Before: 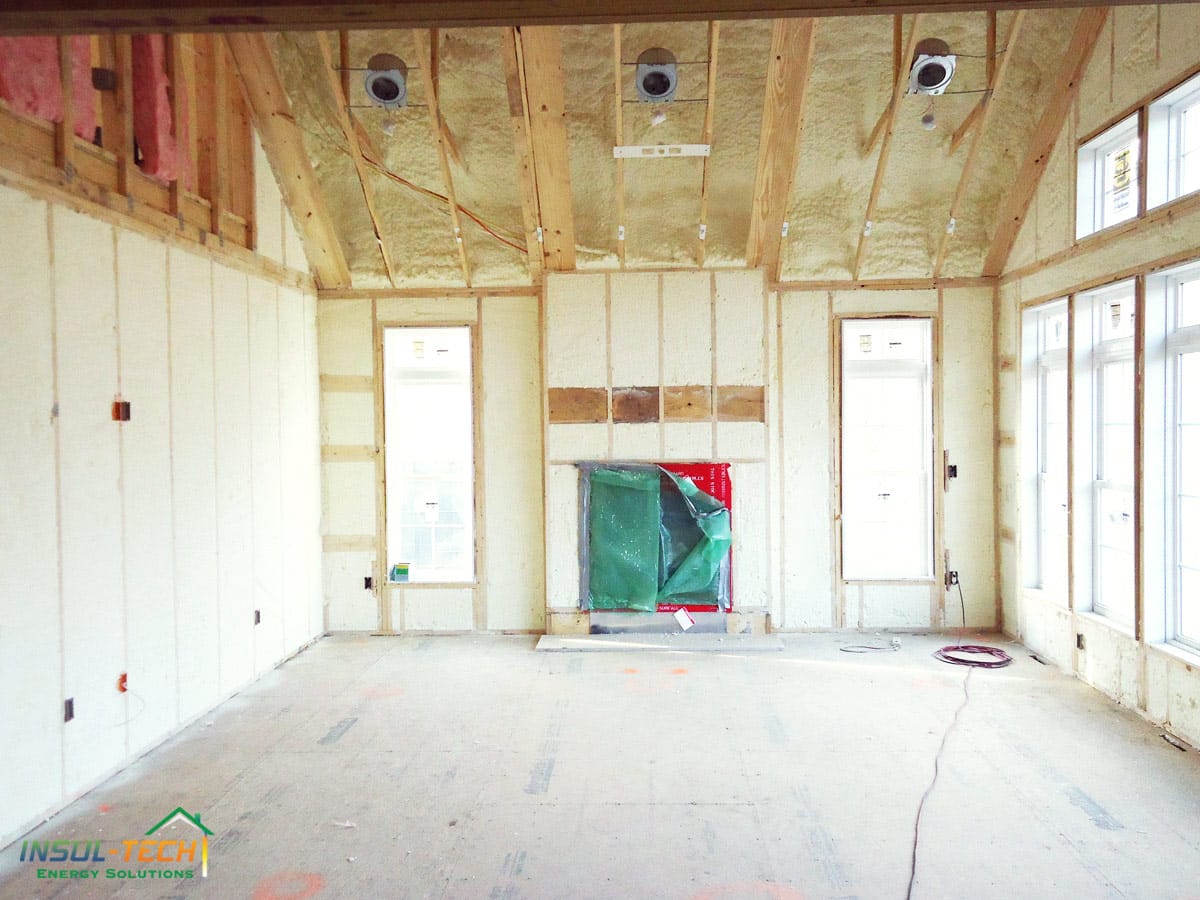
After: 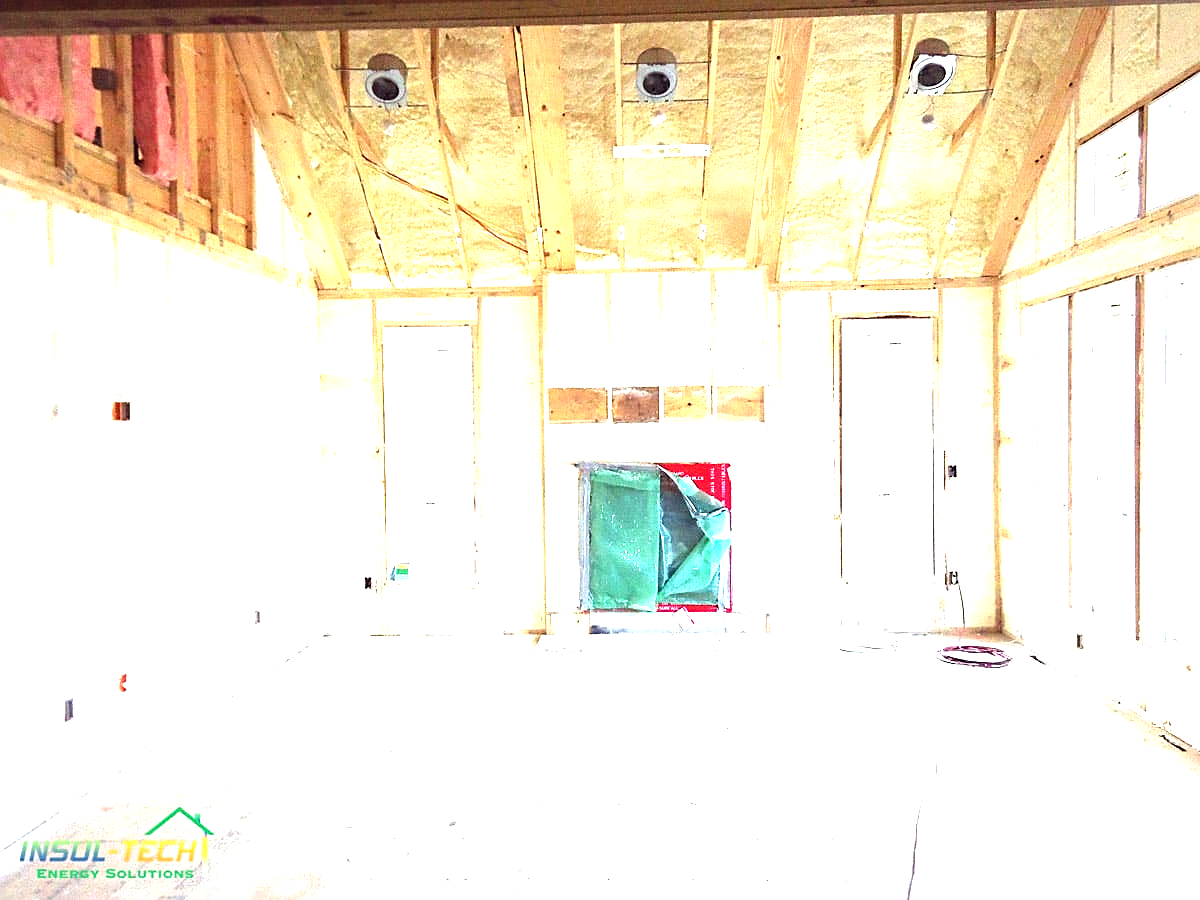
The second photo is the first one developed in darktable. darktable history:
exposure: exposure 1.137 EV, compensate highlight preservation false
sharpen: on, module defaults
tone equalizer: -8 EV -0.417 EV, -7 EV -0.389 EV, -6 EV -0.333 EV, -5 EV -0.222 EV, -3 EV 0.222 EV, -2 EV 0.333 EV, -1 EV 0.389 EV, +0 EV 0.417 EV, edges refinement/feathering 500, mask exposure compensation -1.57 EV, preserve details no
